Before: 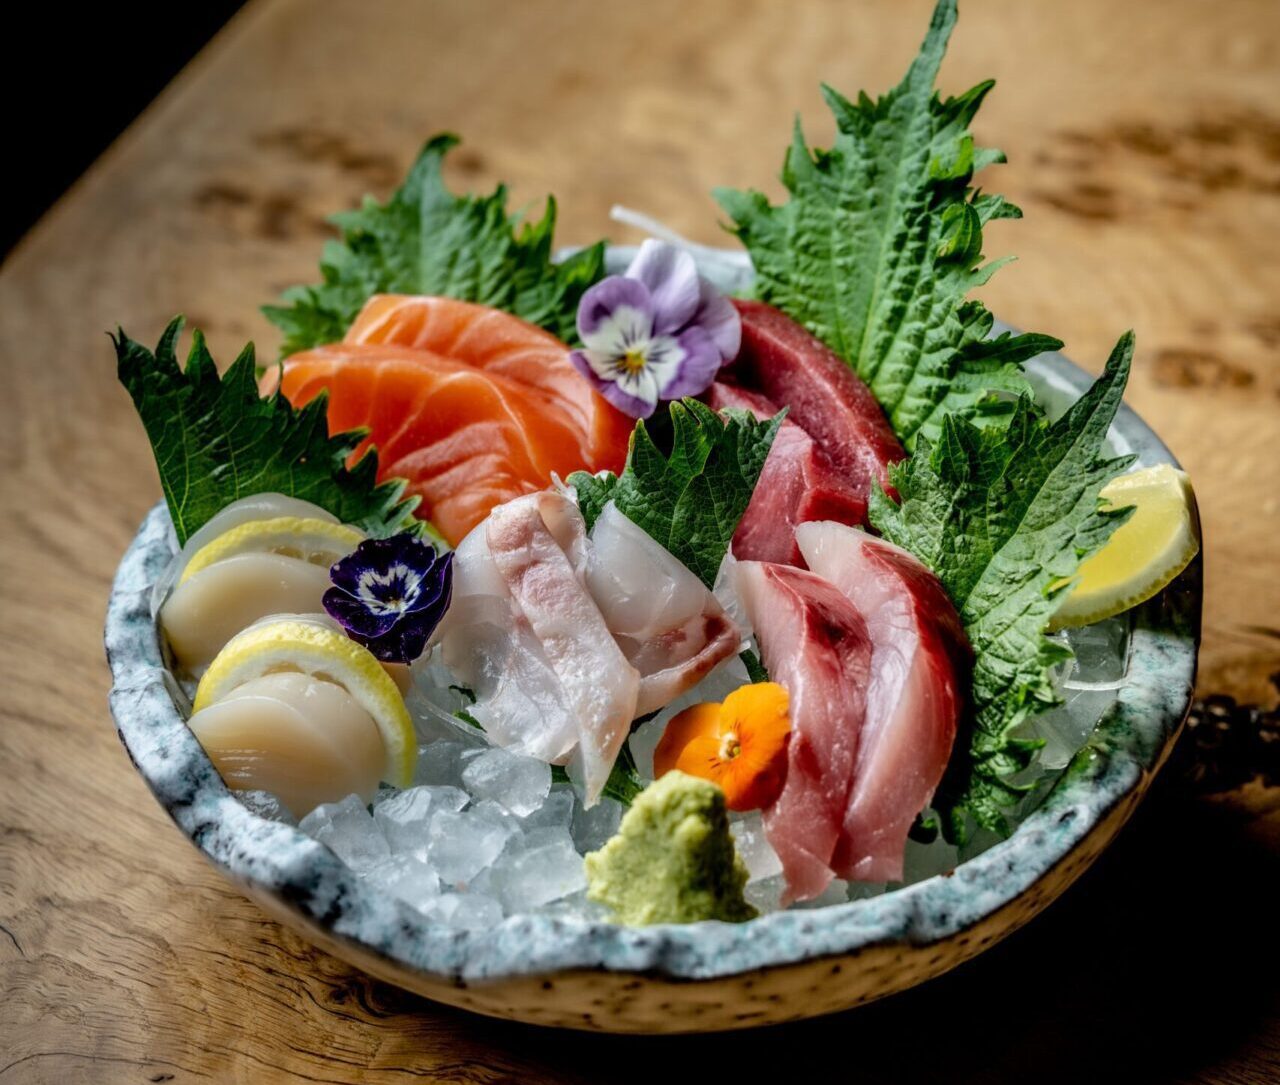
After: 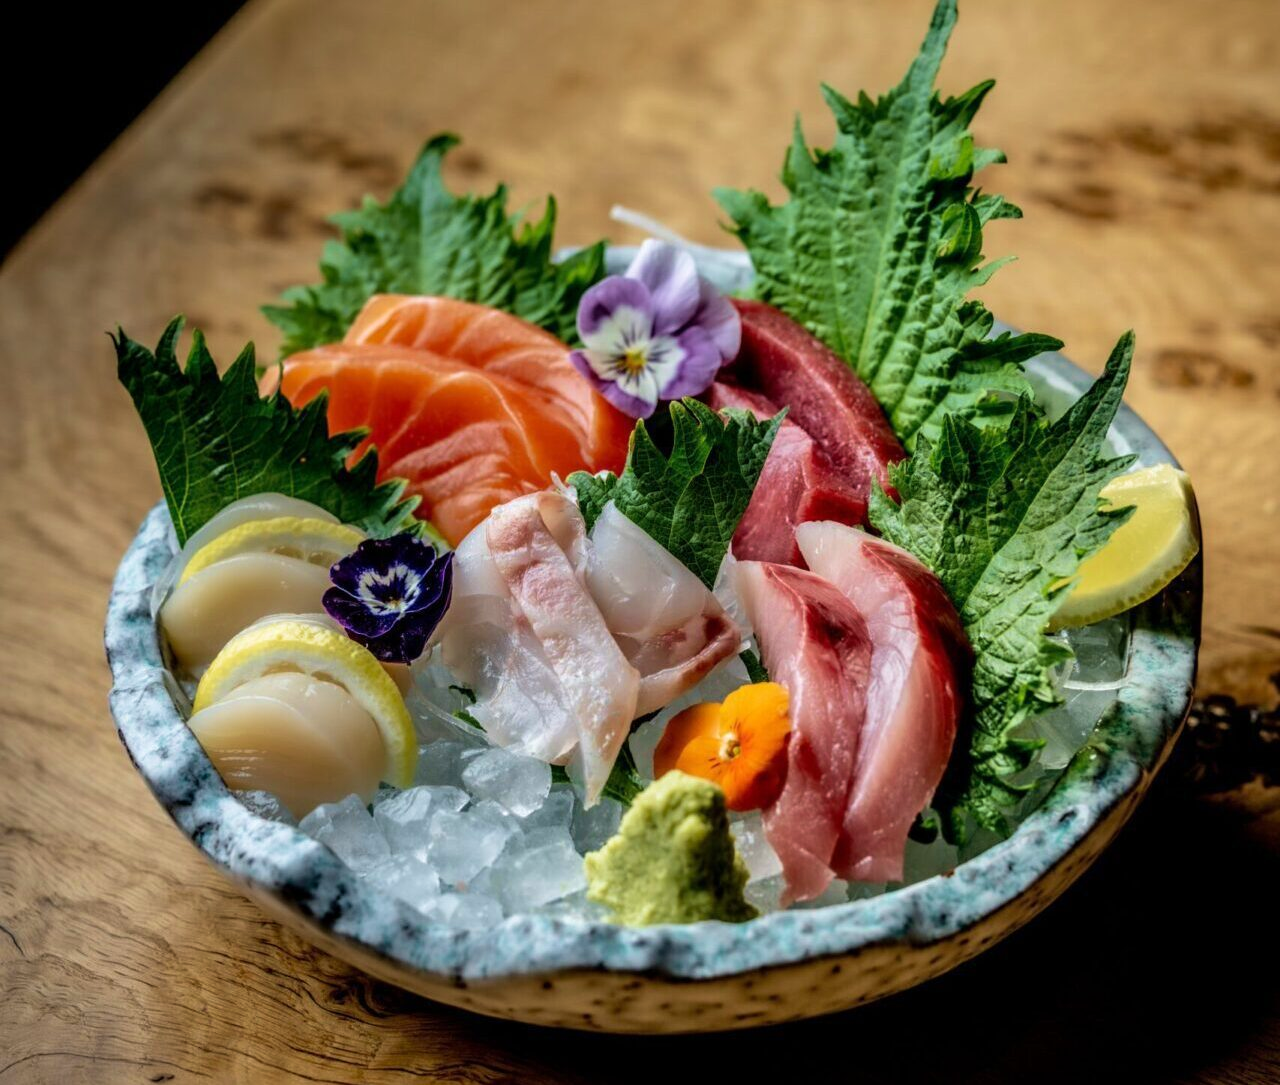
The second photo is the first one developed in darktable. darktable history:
velvia: strength 30.49%
